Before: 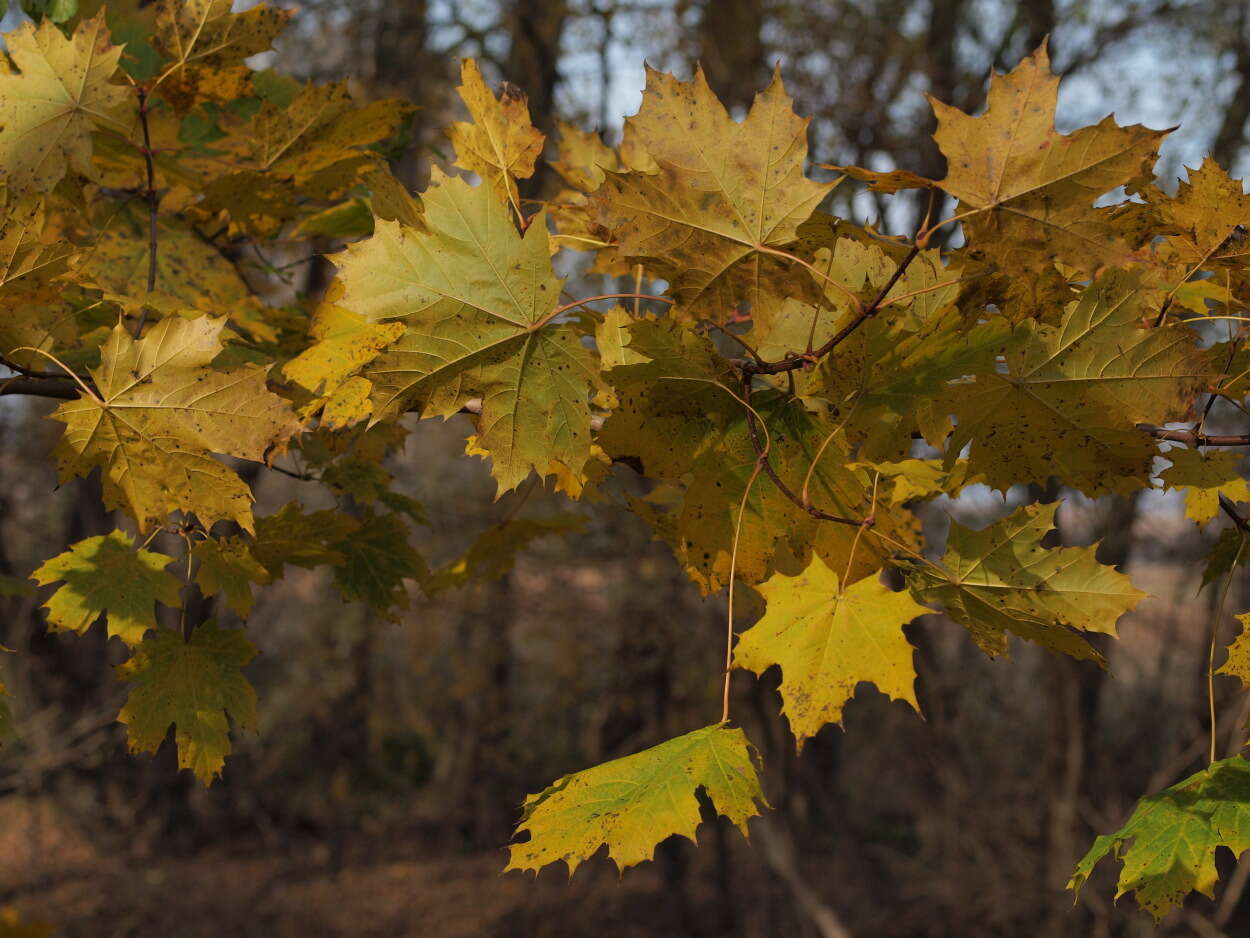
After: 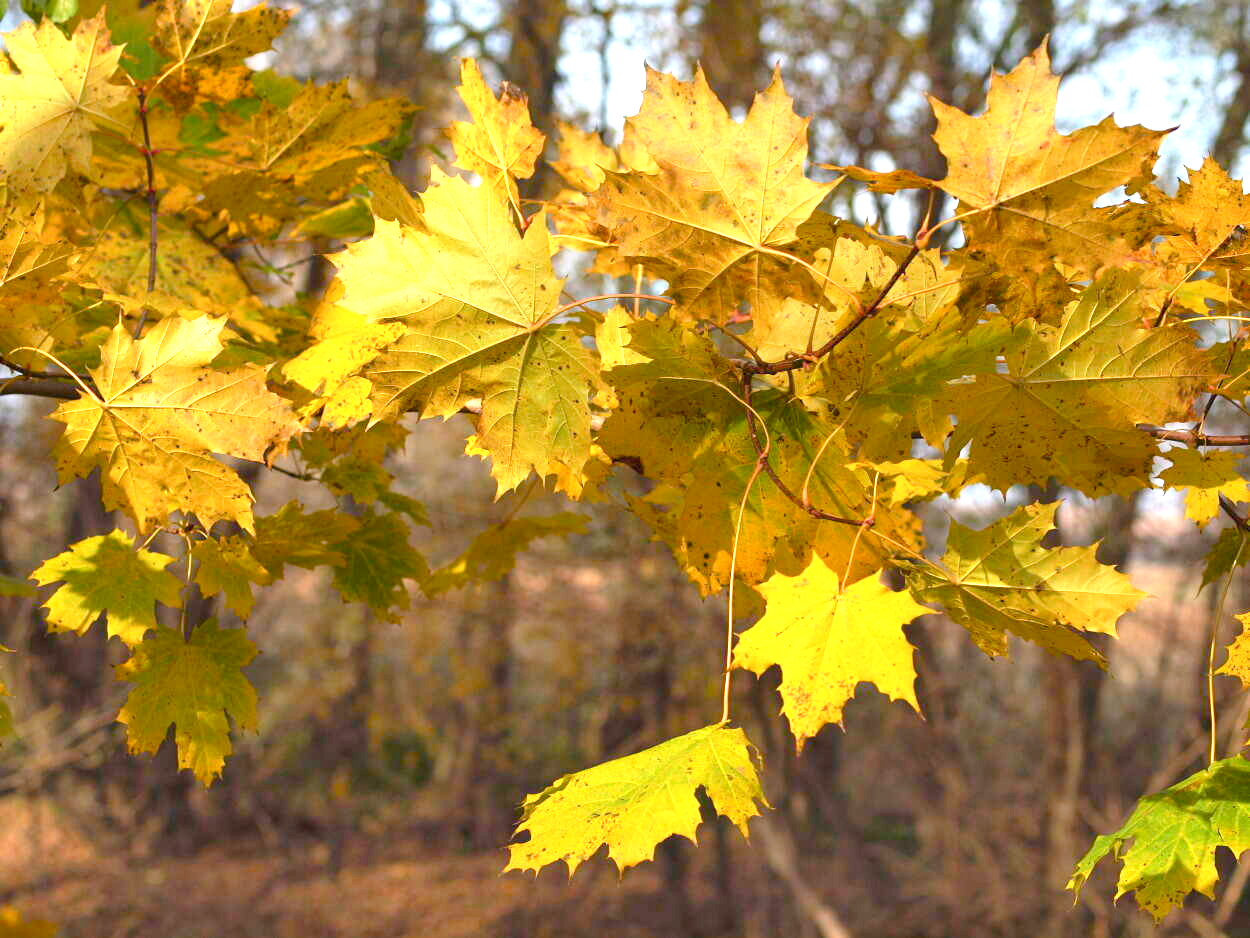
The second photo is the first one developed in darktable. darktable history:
exposure: exposure 2.018 EV, compensate highlight preservation false
color balance rgb: linear chroma grading › global chroma 15.088%, perceptual saturation grading › global saturation 13.97%, perceptual saturation grading › highlights -25.427%, perceptual saturation grading › shadows 29.296%, contrast -10.415%
